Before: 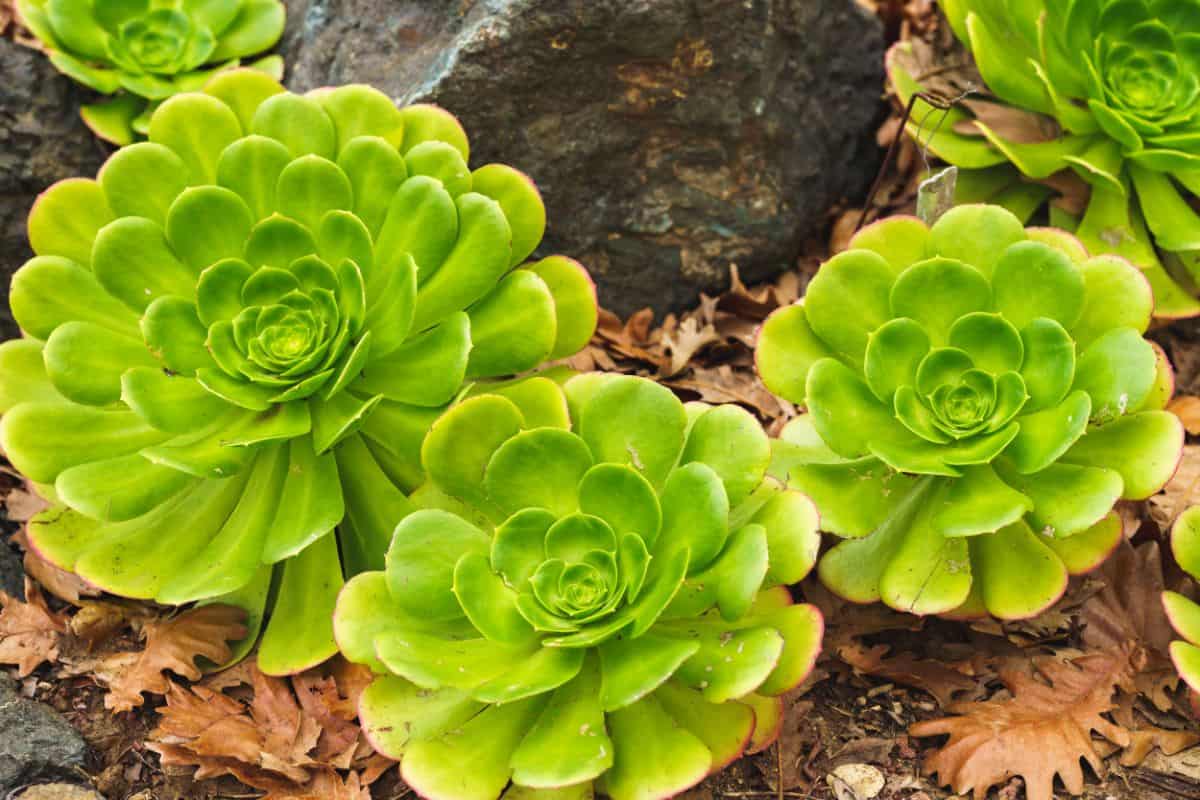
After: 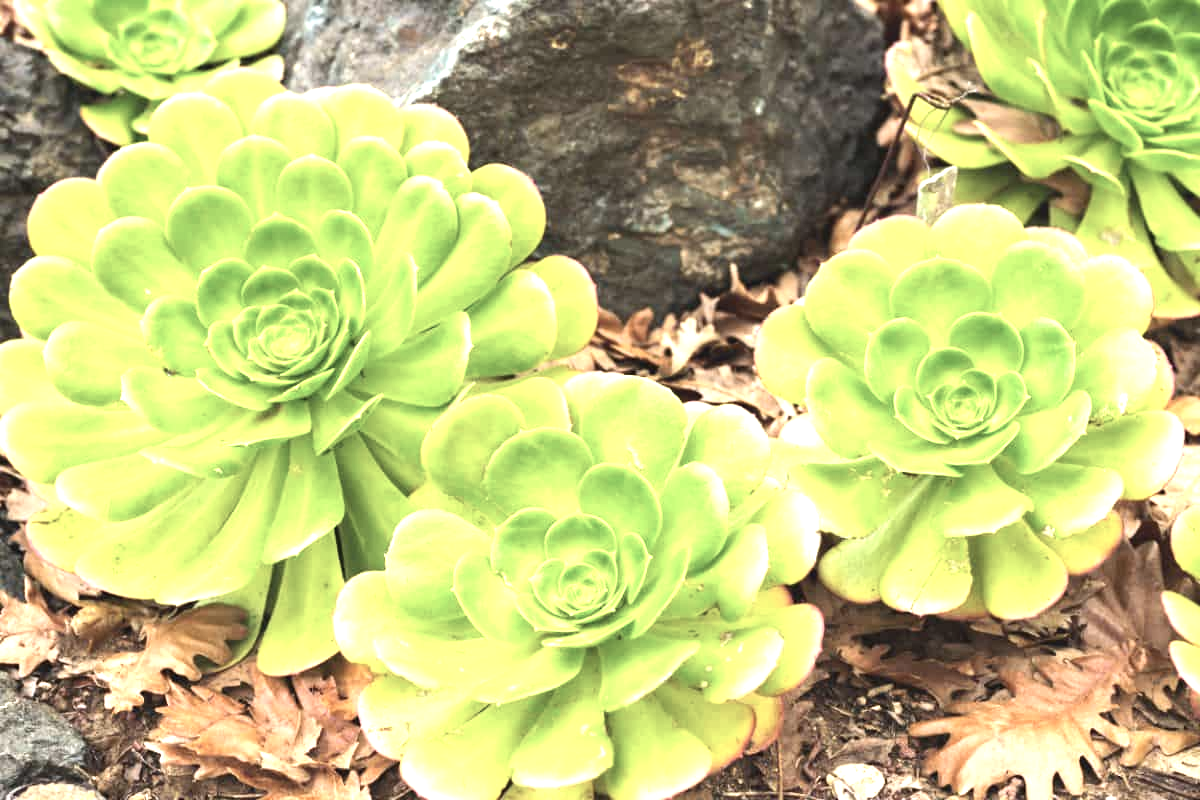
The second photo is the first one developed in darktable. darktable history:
exposure: black level correction 0, exposure 1.3 EV, compensate highlight preservation false
contrast brightness saturation: contrast 0.1, saturation -0.36
